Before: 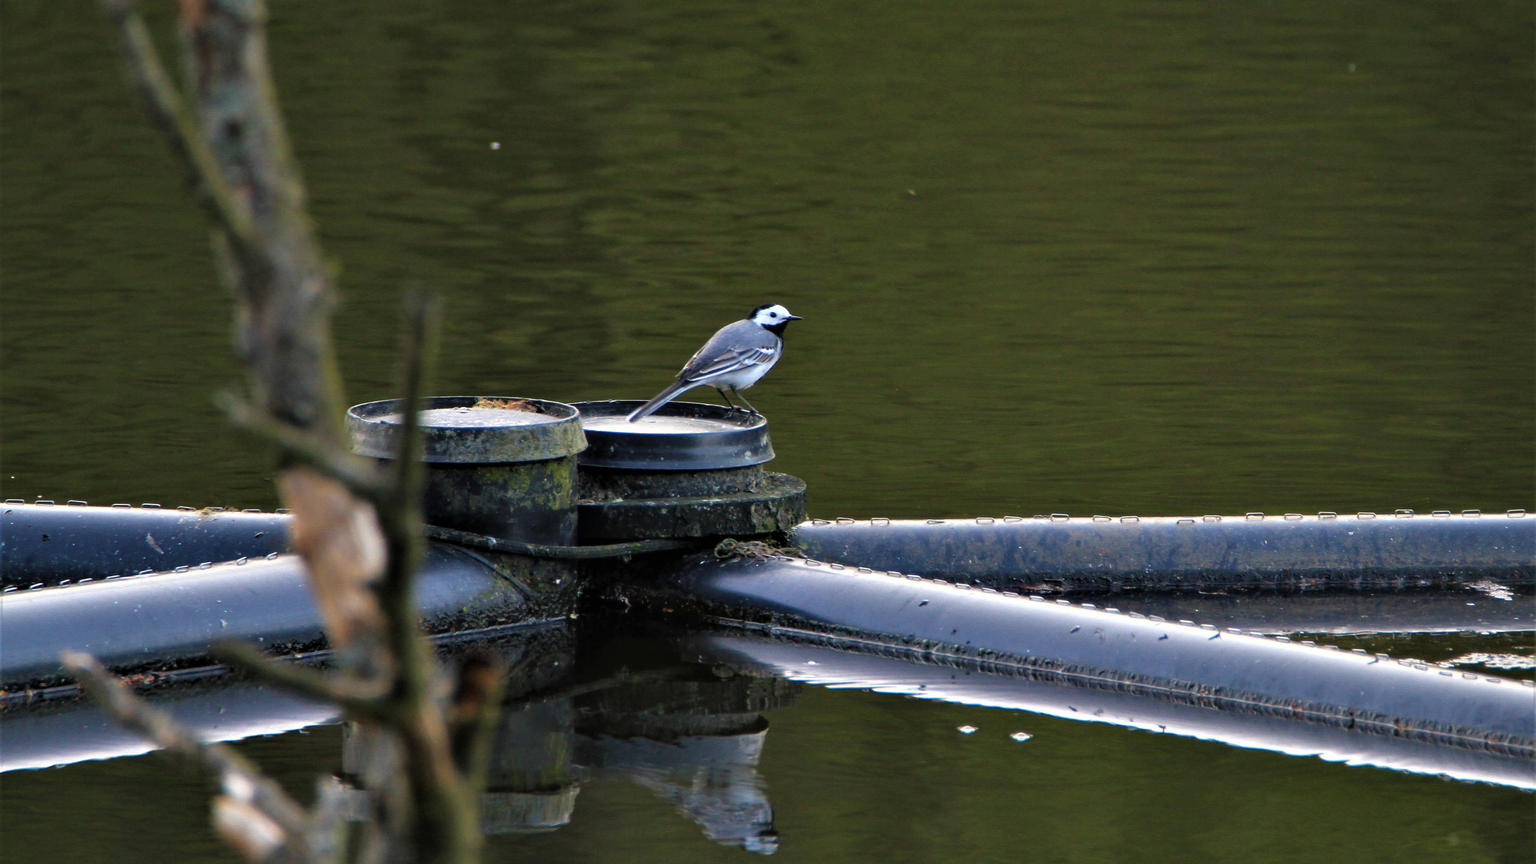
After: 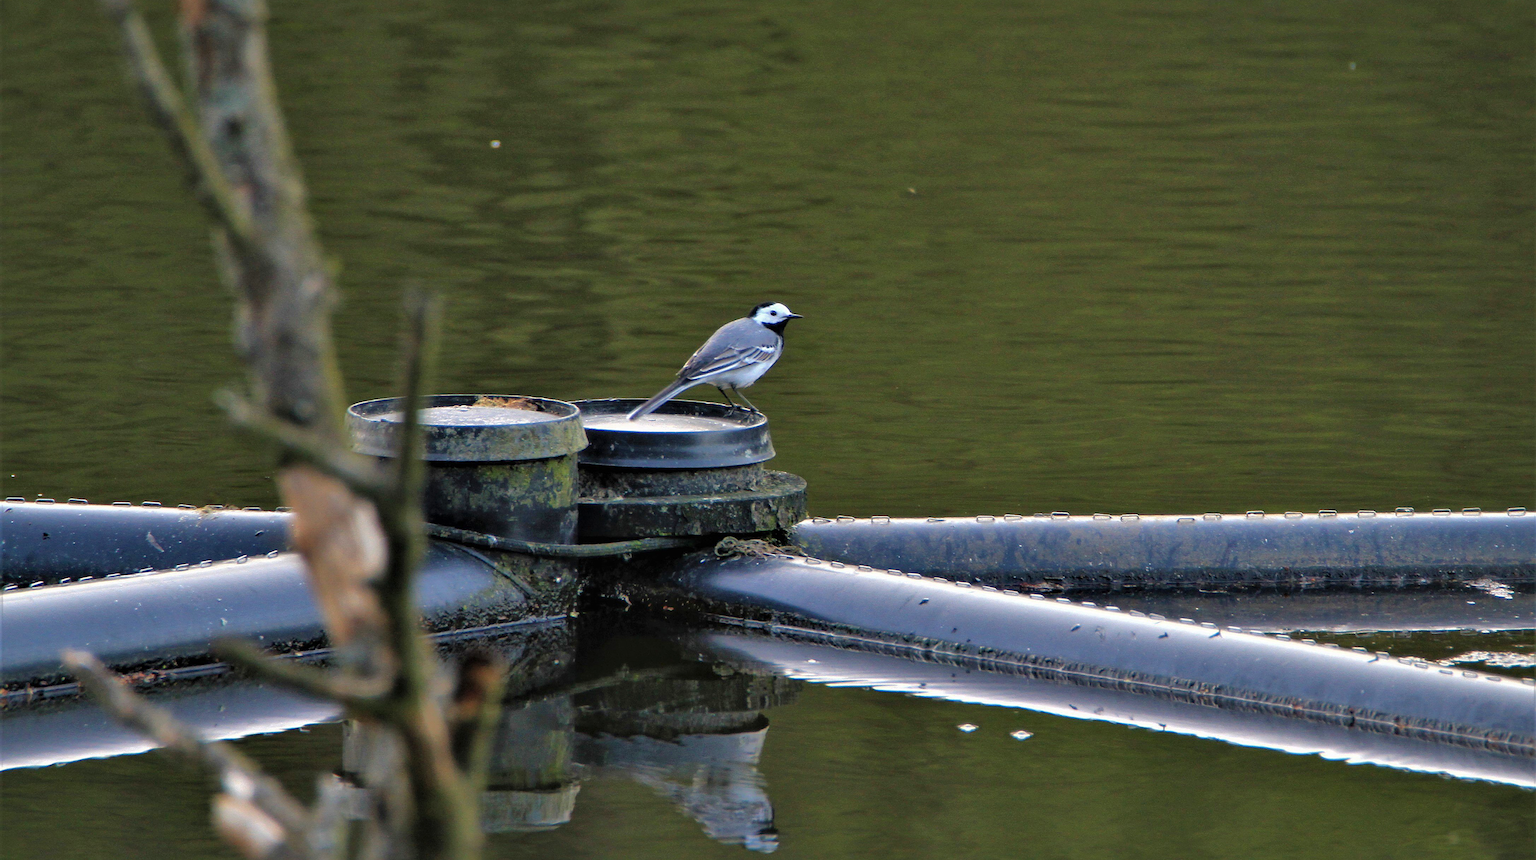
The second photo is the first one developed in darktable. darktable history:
crop: top 0.234%, bottom 0.133%
sharpen: amount 0.216
shadows and highlights: on, module defaults
